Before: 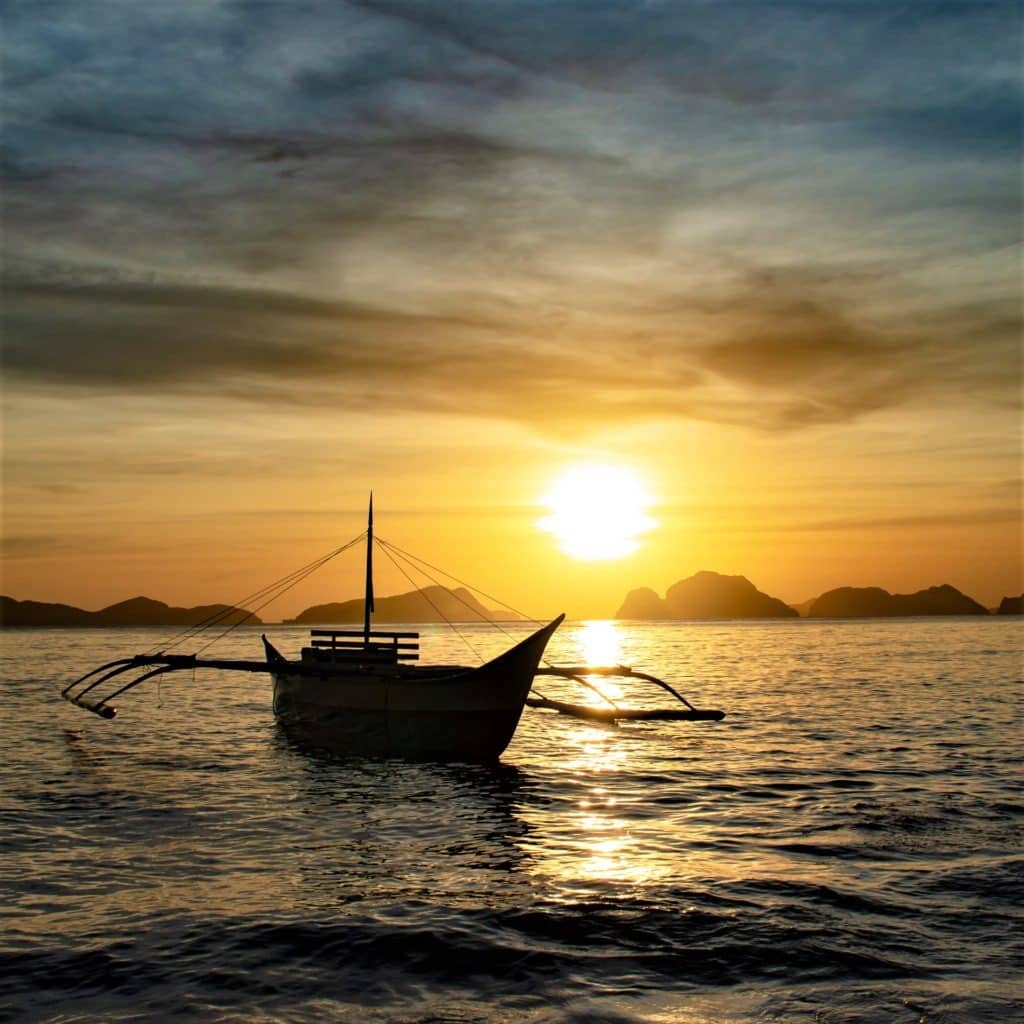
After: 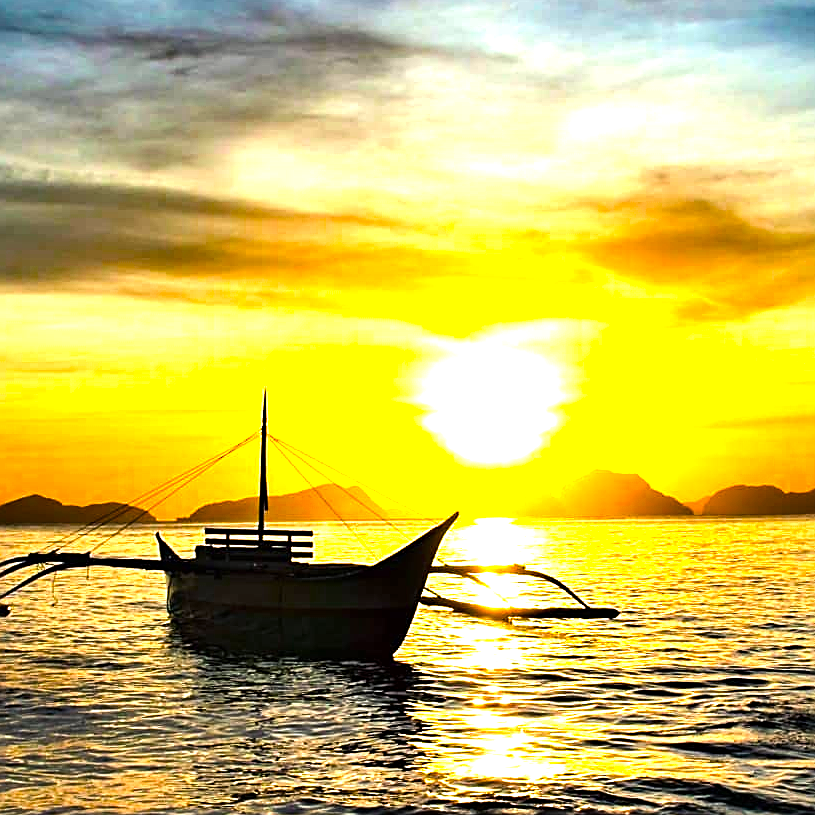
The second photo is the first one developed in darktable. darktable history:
crop and rotate: left 10.374%, top 10.031%, right 10.02%, bottom 10.32%
levels: mode automatic, levels [0, 0.492, 0.984]
color balance rgb: shadows lift › chroma 1.877%, shadows lift › hue 261.64°, perceptual saturation grading › global saturation 31.234%, perceptual brilliance grading › global brilliance 25.434%, global vibrance -1.787%, saturation formula JzAzBz (2021)
exposure: black level correction 0, exposure 1 EV, compensate exposure bias true, compensate highlight preservation false
tone equalizer: -8 EV -0.783 EV, -7 EV -0.726 EV, -6 EV -0.585 EV, -5 EV -0.417 EV, -3 EV 0.381 EV, -2 EV 0.6 EV, -1 EV 0.688 EV, +0 EV 0.722 EV, edges refinement/feathering 500, mask exposure compensation -1.57 EV, preserve details no
sharpen: on, module defaults
